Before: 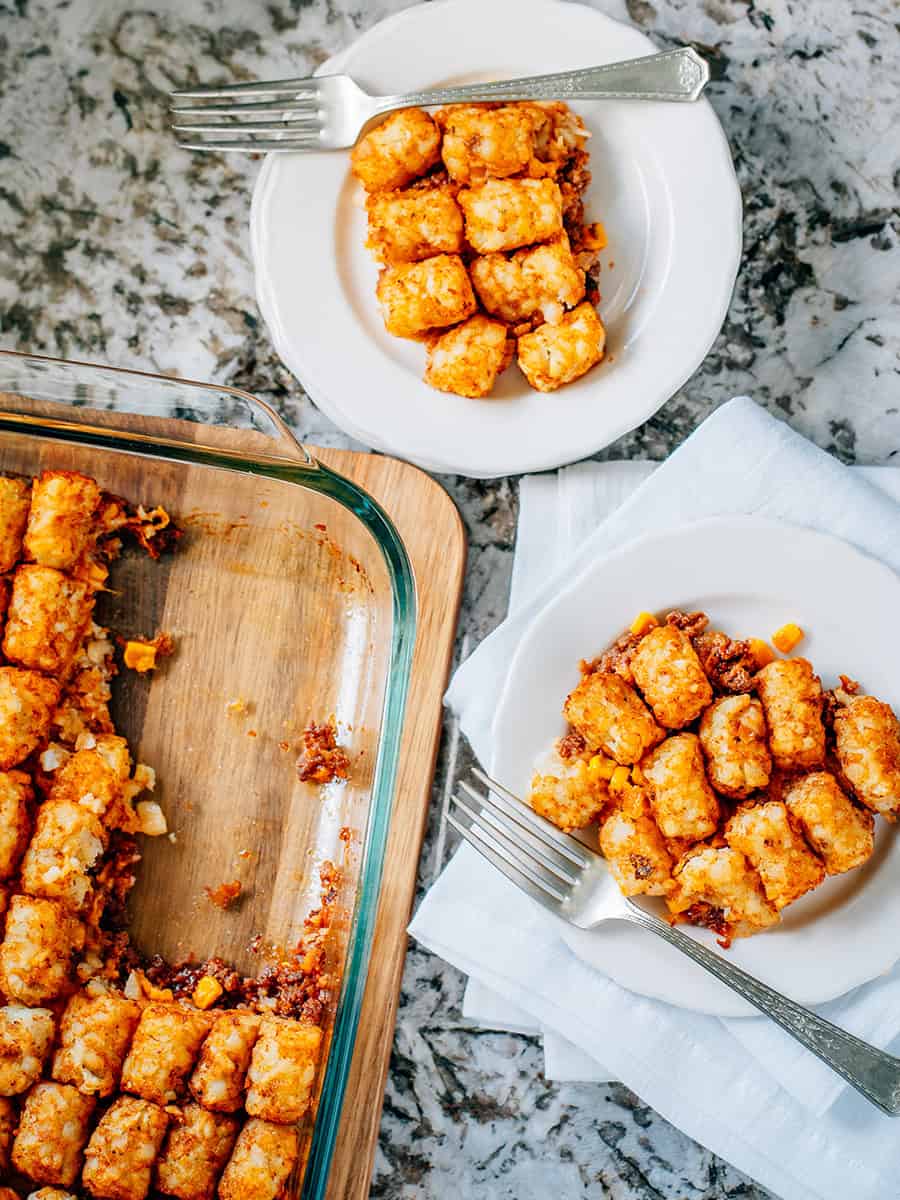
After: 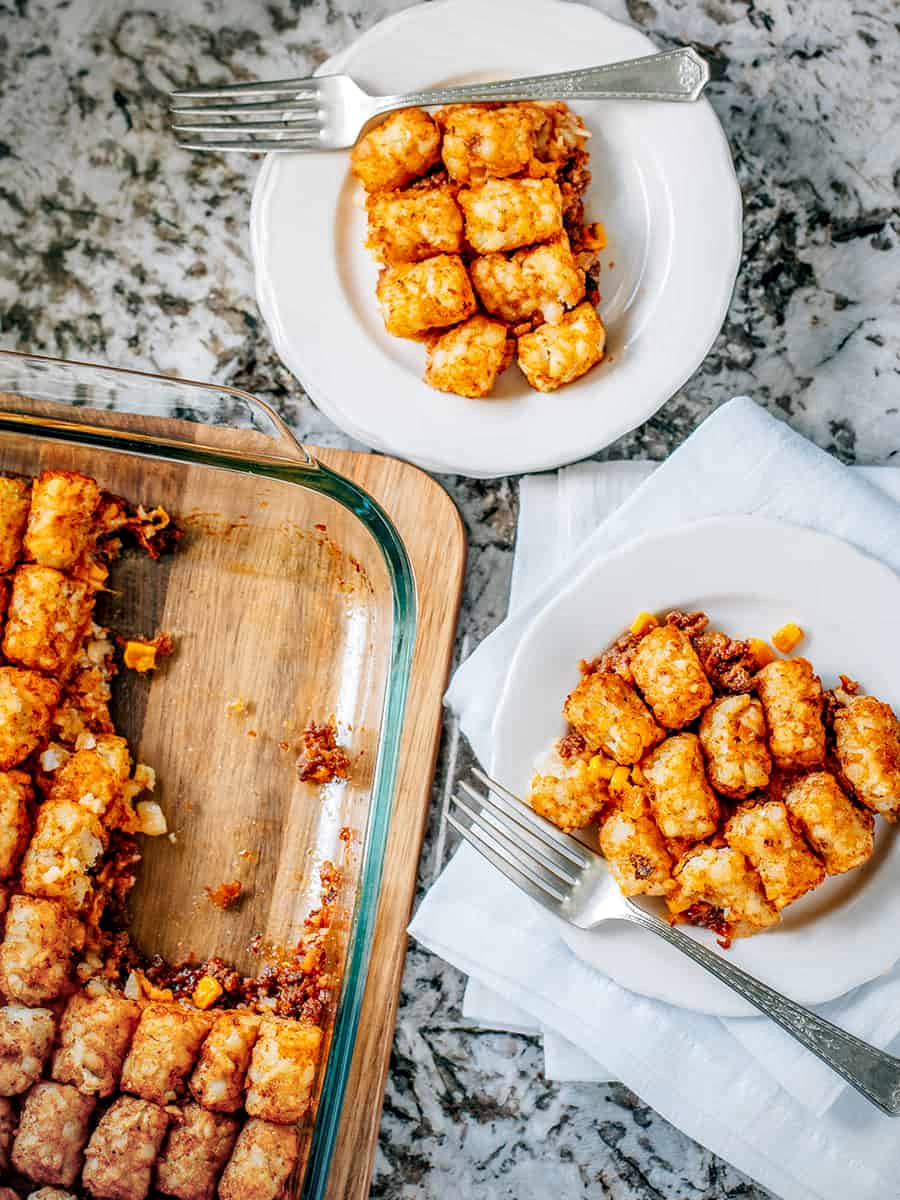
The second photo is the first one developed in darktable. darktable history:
vignetting: brightness -0.167
local contrast: on, module defaults
